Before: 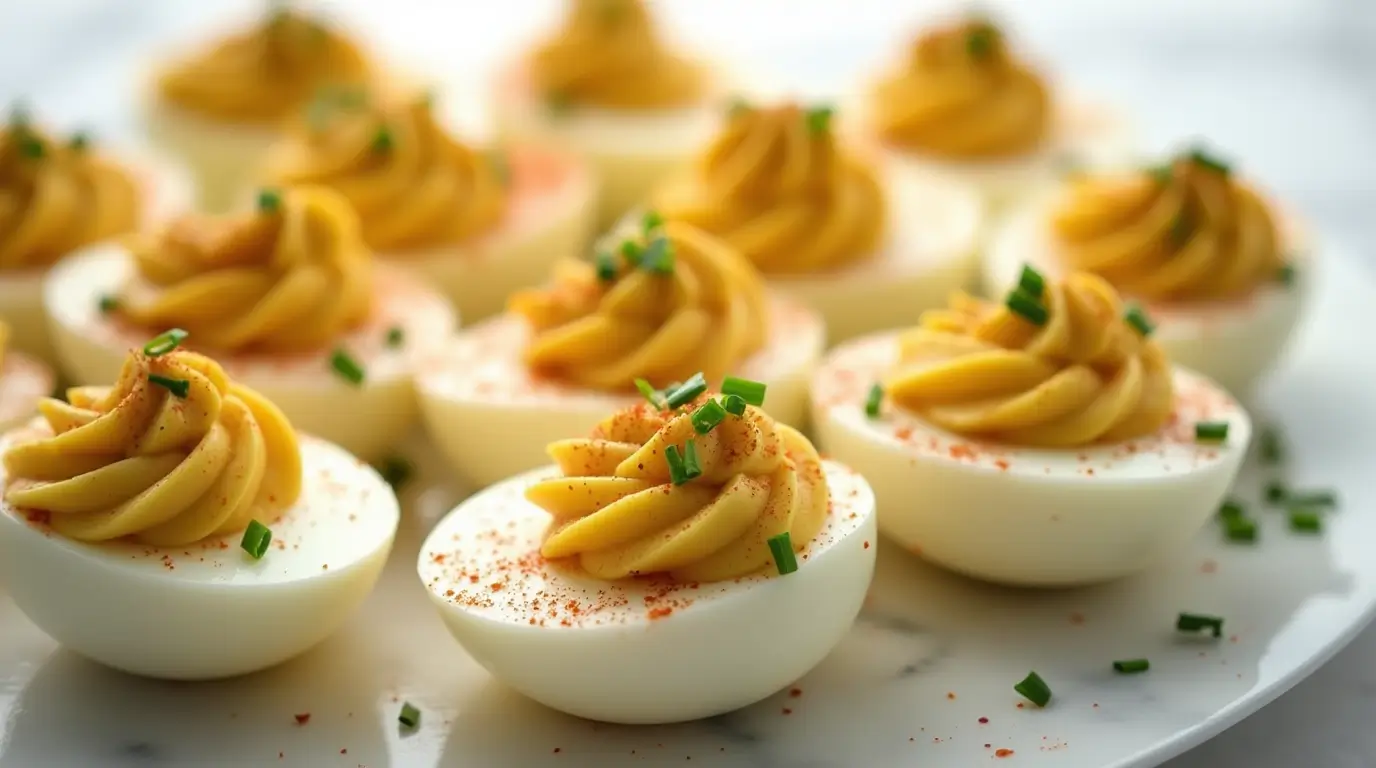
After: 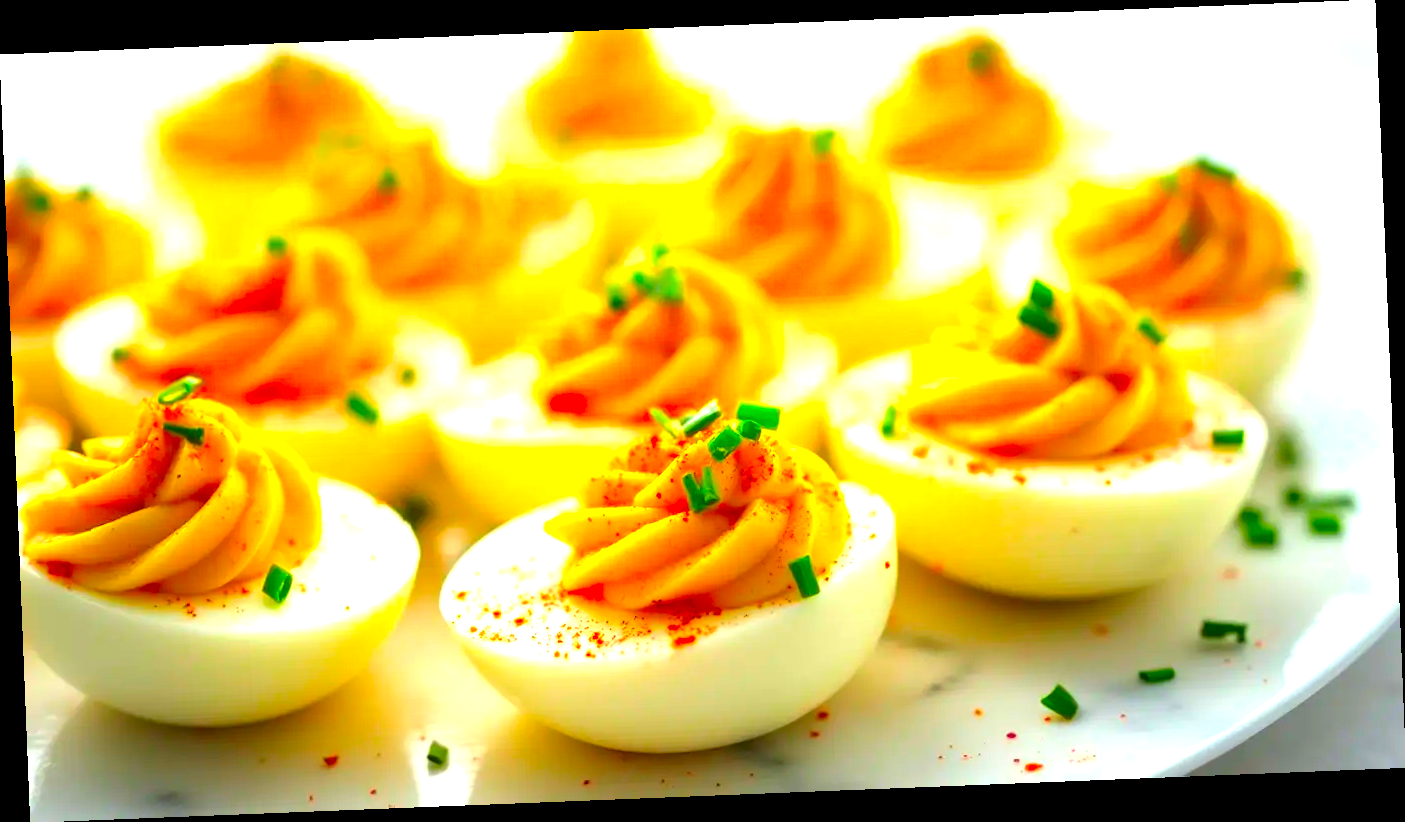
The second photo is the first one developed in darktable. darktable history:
exposure: exposure 1.137 EV, compensate highlight preservation false
color correction: saturation 2.15
rotate and perspective: rotation -2.29°, automatic cropping off
